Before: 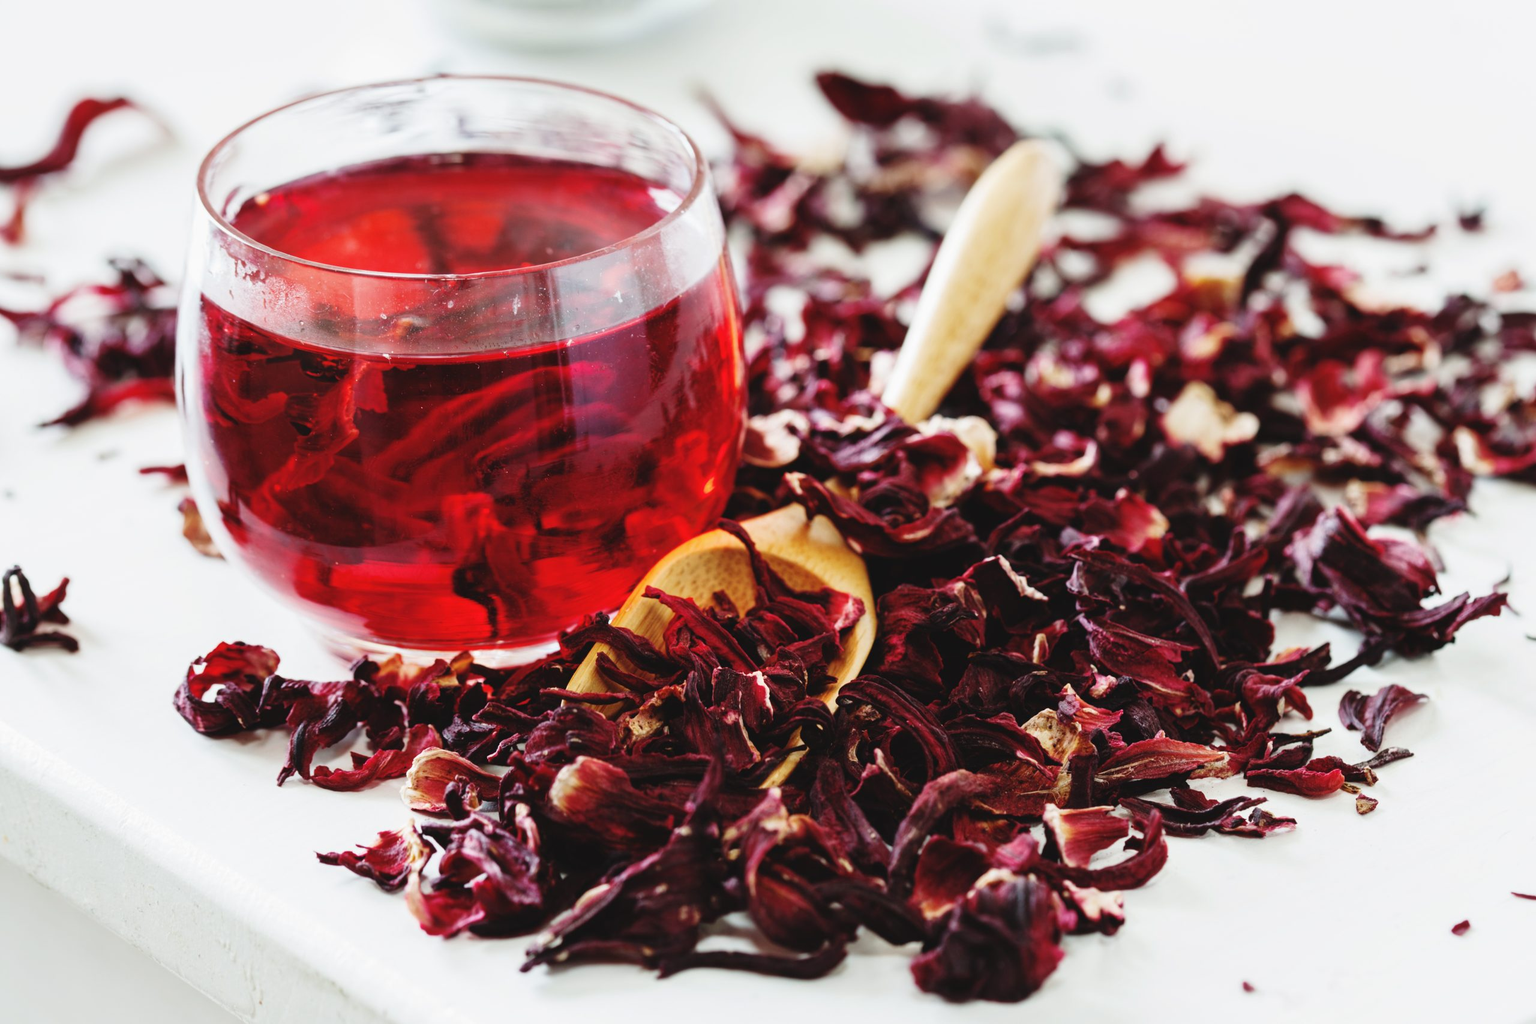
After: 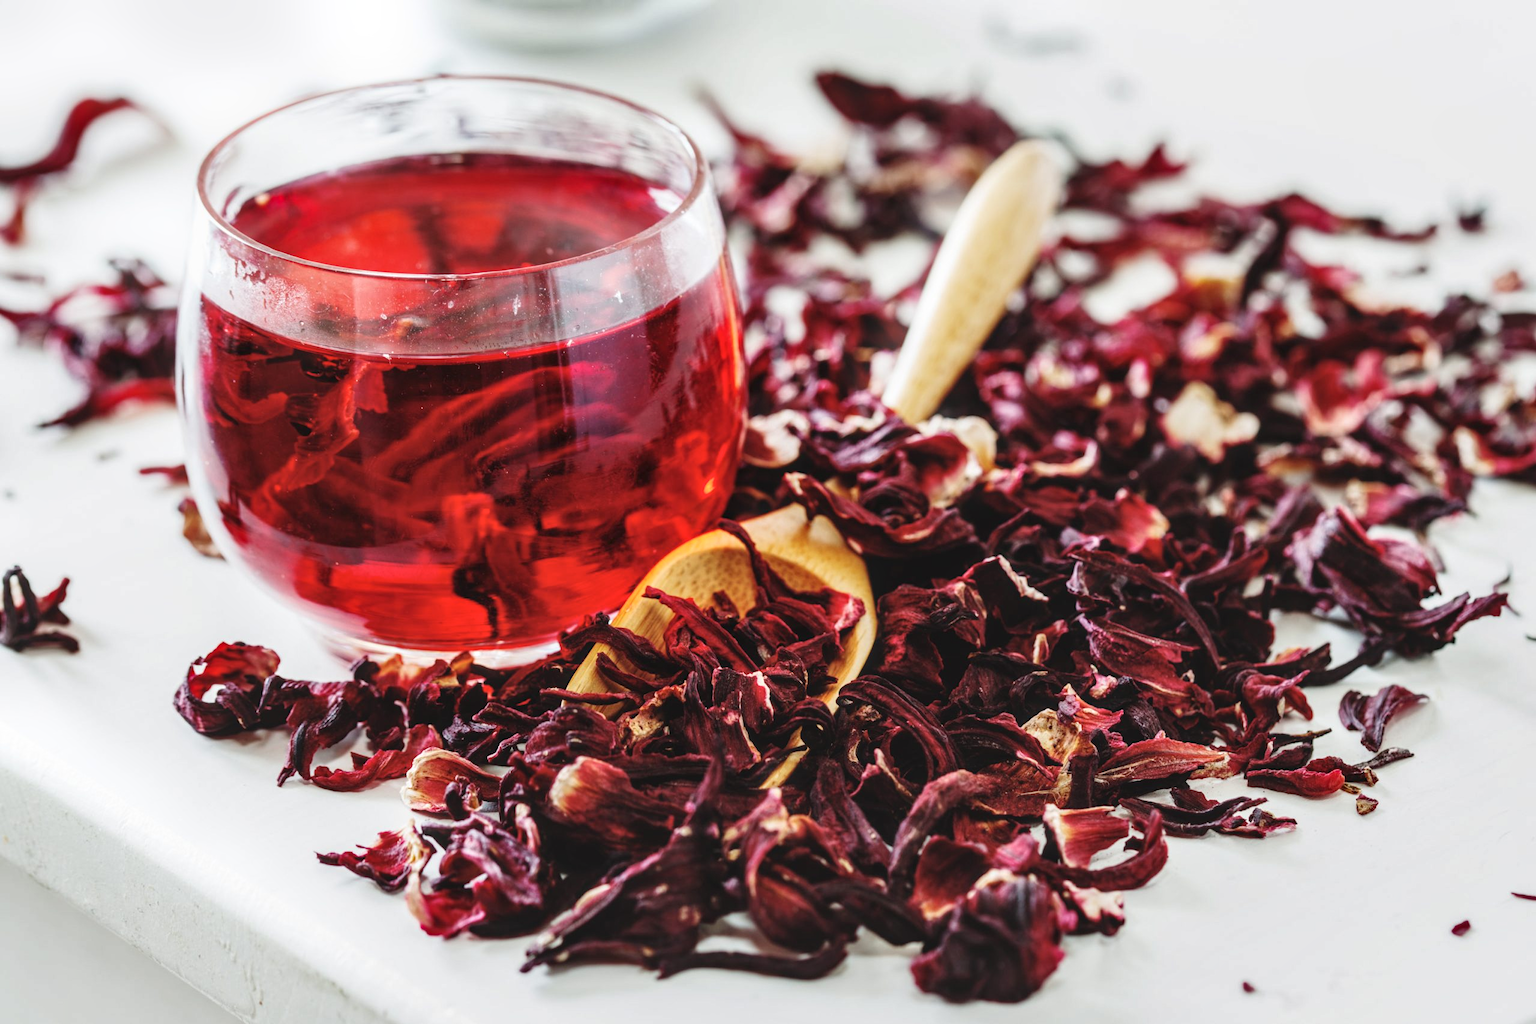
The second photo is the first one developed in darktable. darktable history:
local contrast: on, module defaults
bloom: size 9%, threshold 100%, strength 7%
shadows and highlights: shadows 29.61, highlights -30.47, low approximation 0.01, soften with gaussian
